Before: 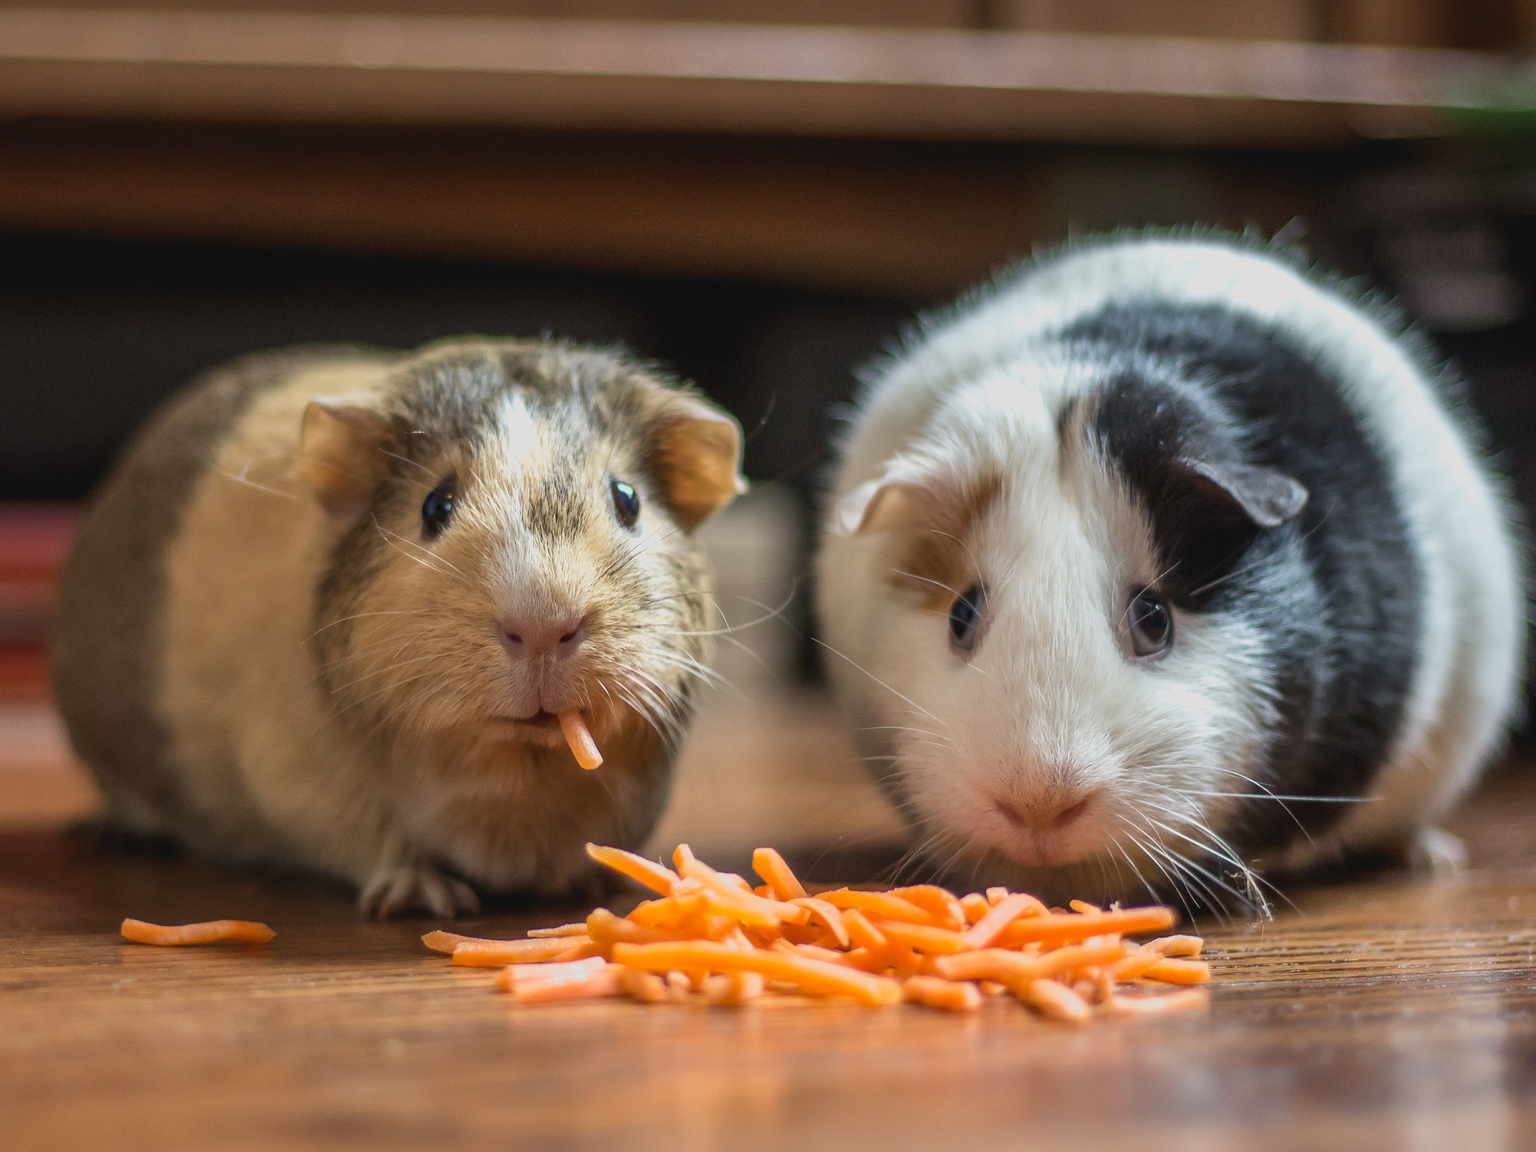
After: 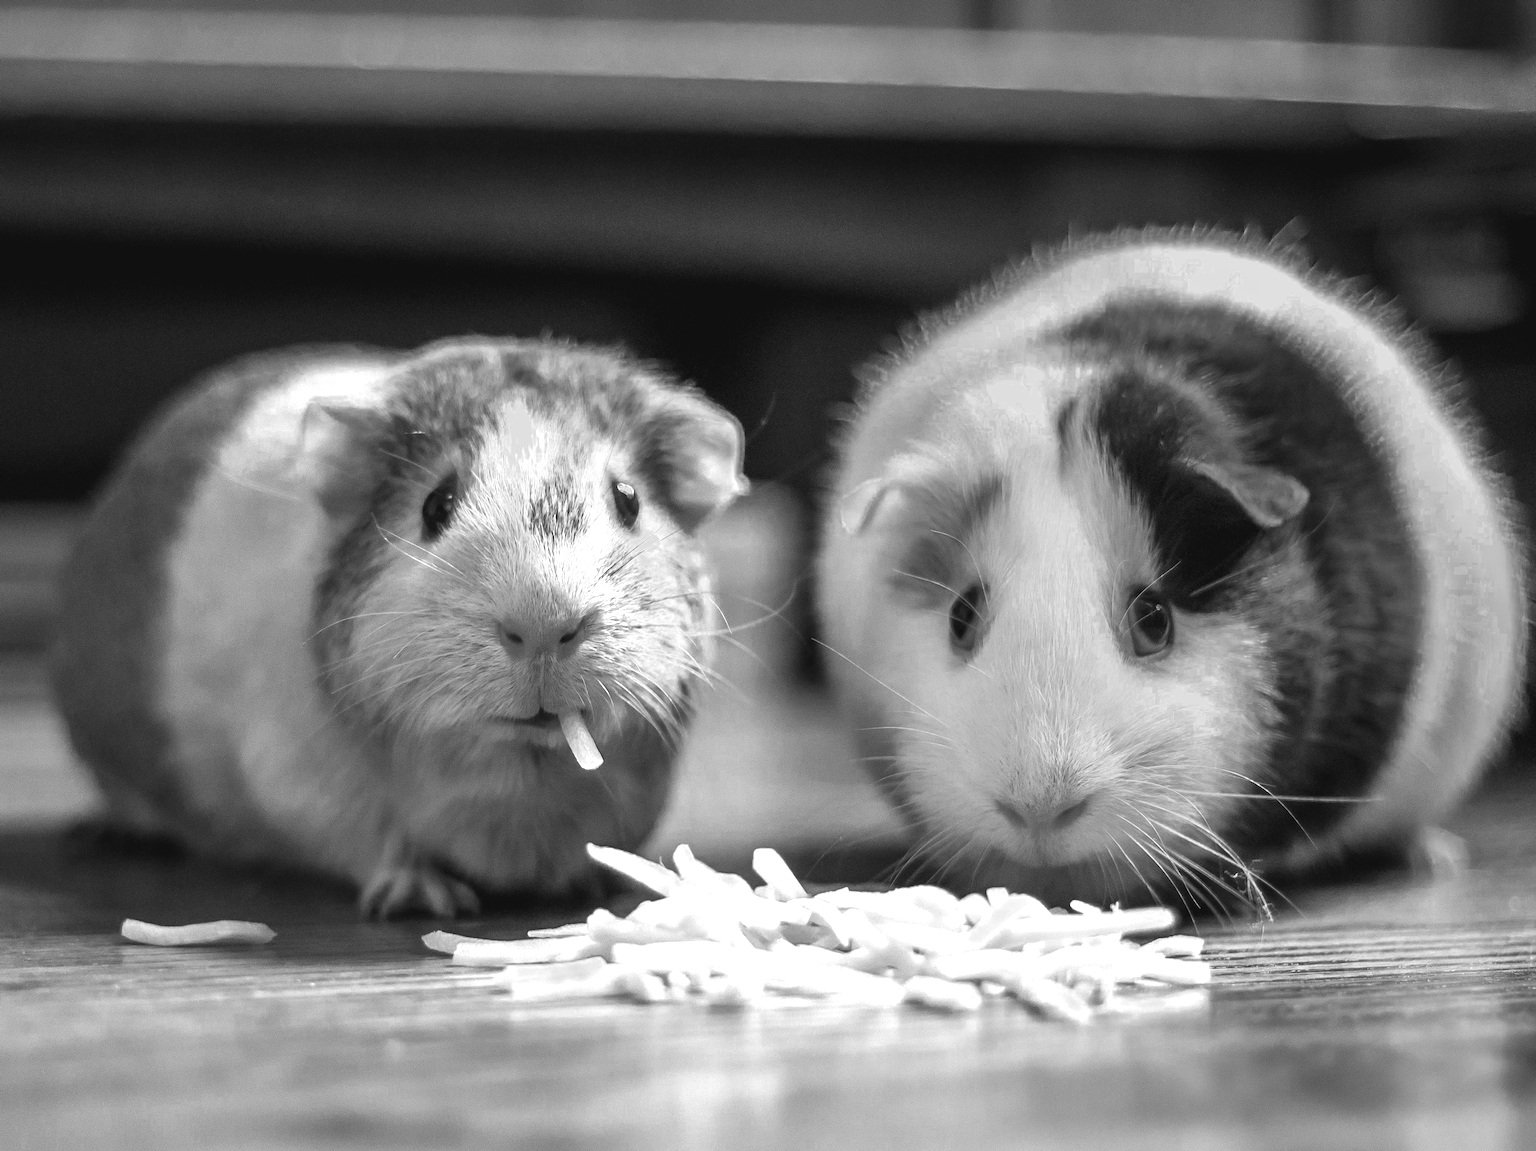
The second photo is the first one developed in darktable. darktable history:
color zones: curves: ch0 [(0, 0.554) (0.146, 0.662) (0.293, 0.86) (0.503, 0.774) (0.637, 0.106) (0.74, 0.072) (0.866, 0.488) (0.998, 0.569)]; ch1 [(0, 0) (0.143, 0) (0.286, 0) (0.429, 0) (0.571, 0) (0.714, 0) (0.857, 0)]
tone equalizer: on, module defaults
